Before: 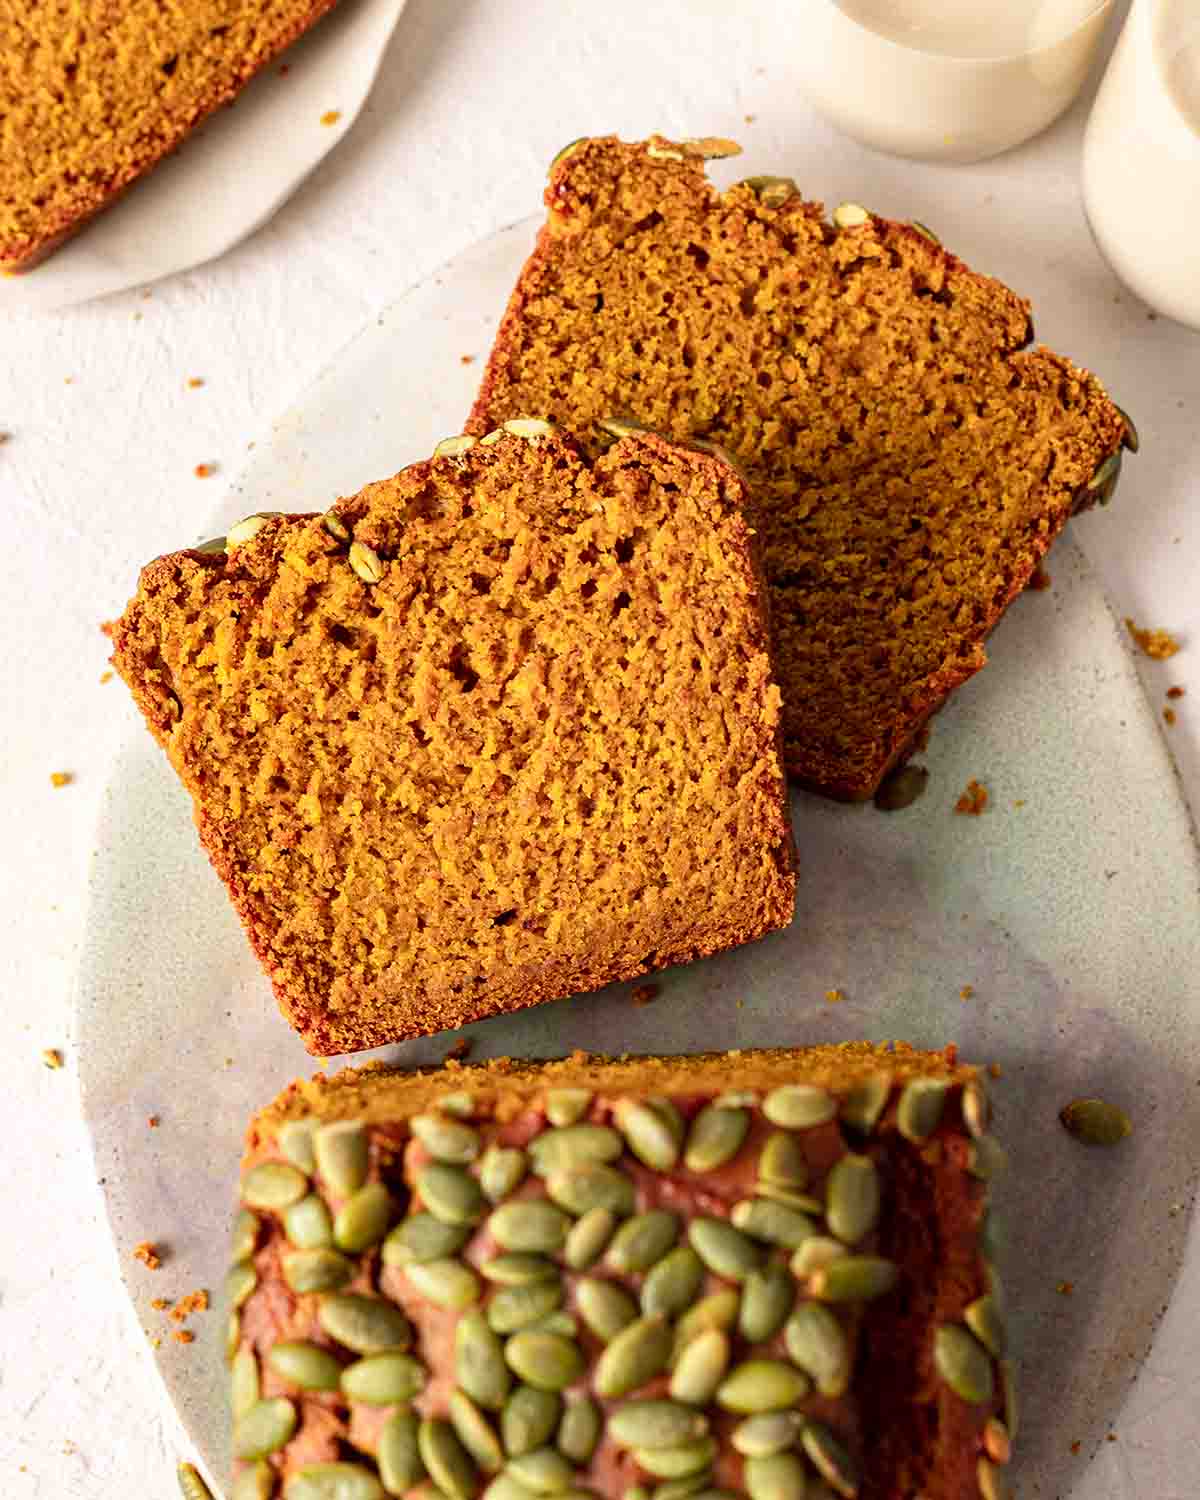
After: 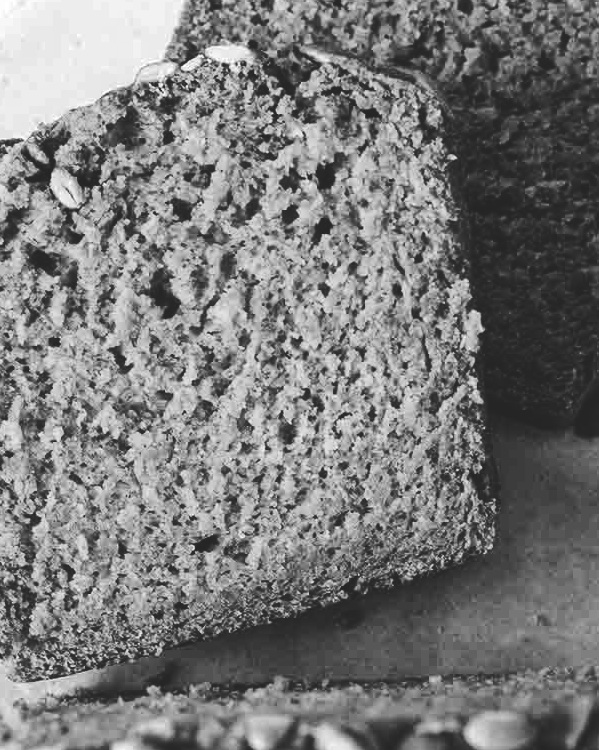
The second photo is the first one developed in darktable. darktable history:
tone curve: curves: ch0 [(0, 0) (0.003, 0.023) (0.011, 0.029) (0.025, 0.037) (0.044, 0.047) (0.069, 0.057) (0.1, 0.075) (0.136, 0.103) (0.177, 0.145) (0.224, 0.193) (0.277, 0.266) (0.335, 0.362) (0.399, 0.473) (0.468, 0.569) (0.543, 0.655) (0.623, 0.73) (0.709, 0.804) (0.801, 0.874) (0.898, 0.924) (1, 1)], preserve colors none
crop: left 25%, top 25%, right 25%, bottom 25%
rgb curve: curves: ch0 [(0, 0.186) (0.314, 0.284) (0.576, 0.466) (0.805, 0.691) (0.936, 0.886)]; ch1 [(0, 0.186) (0.314, 0.284) (0.581, 0.534) (0.771, 0.746) (0.936, 0.958)]; ch2 [(0, 0.216) (0.275, 0.39) (1, 1)], mode RGB, independent channels, compensate middle gray true, preserve colors none
monochrome: on, module defaults
base curve: curves: ch0 [(0, 0) (0.74, 0.67) (1, 1)]
